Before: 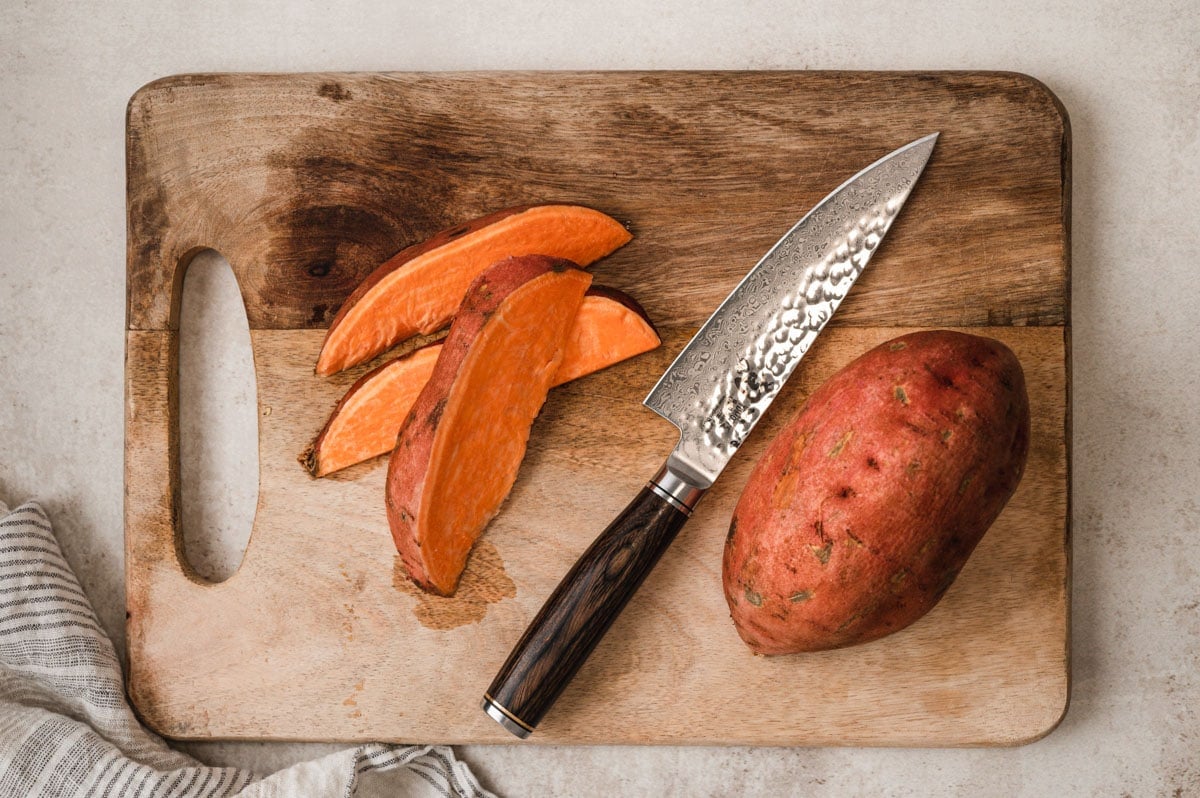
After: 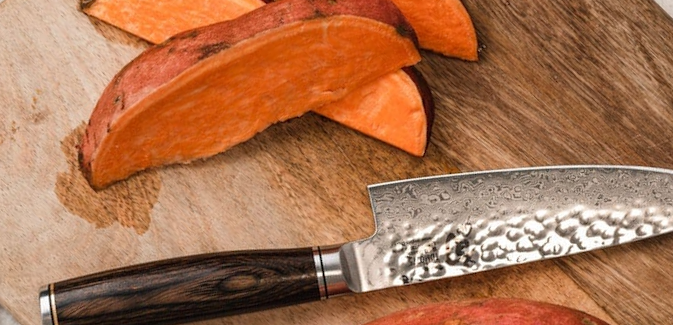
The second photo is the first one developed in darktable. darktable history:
crop and rotate: angle -44.37°, top 16.148%, right 0.878%, bottom 11.728%
